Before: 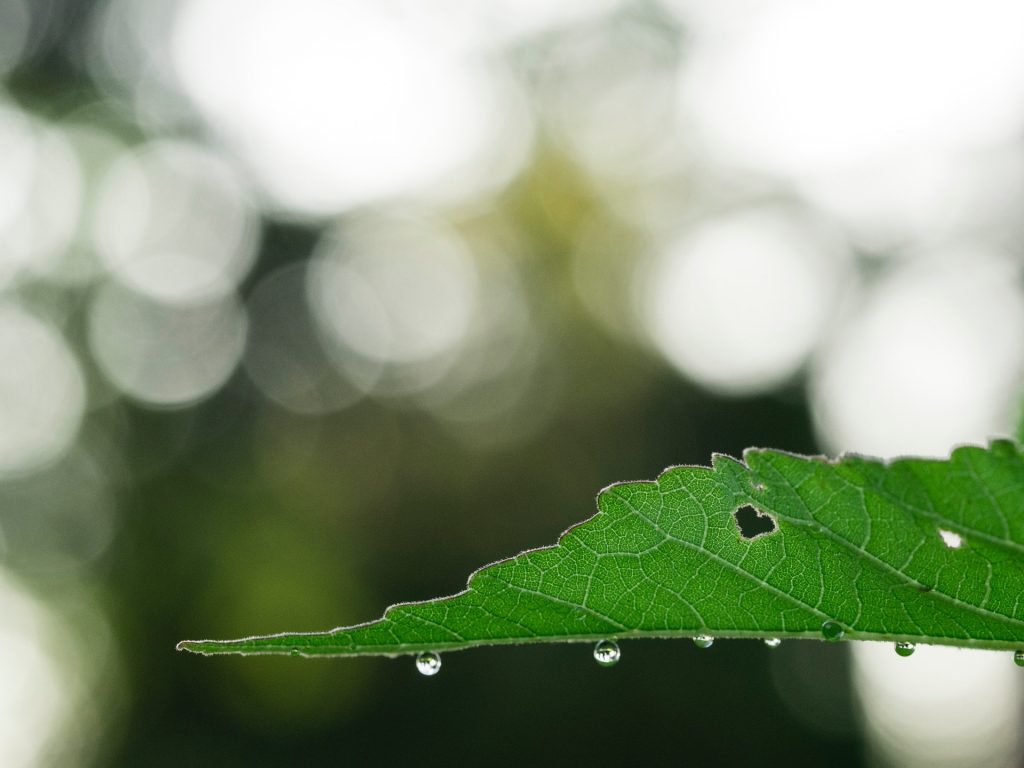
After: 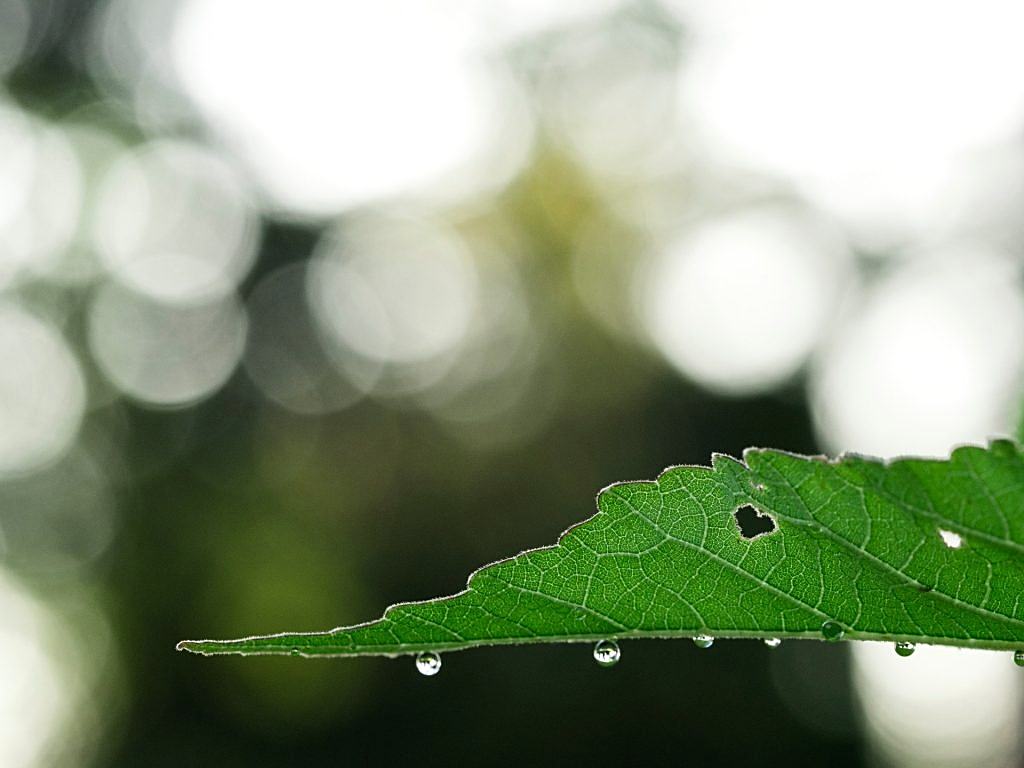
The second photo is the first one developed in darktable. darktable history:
sharpen: on, module defaults
white balance: emerald 1
levels: levels [0.031, 0.5, 0.969]
contrast brightness saturation: contrast 0.07
